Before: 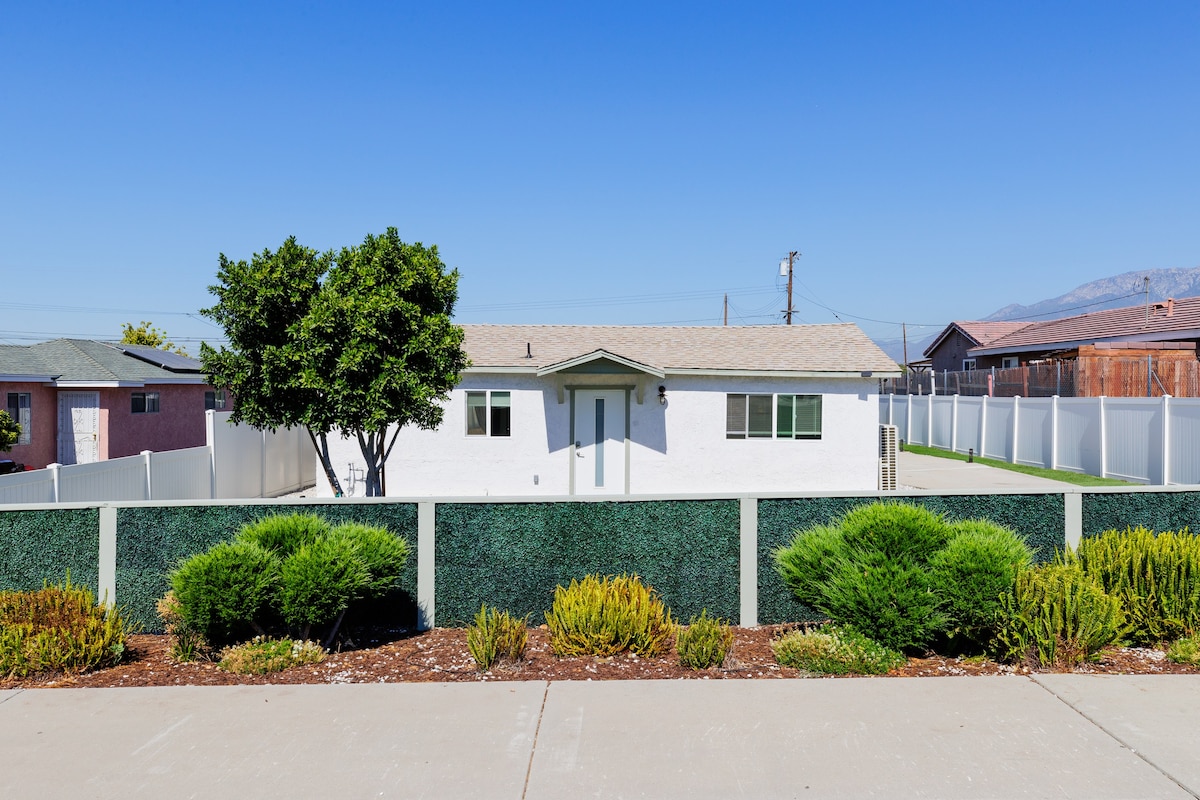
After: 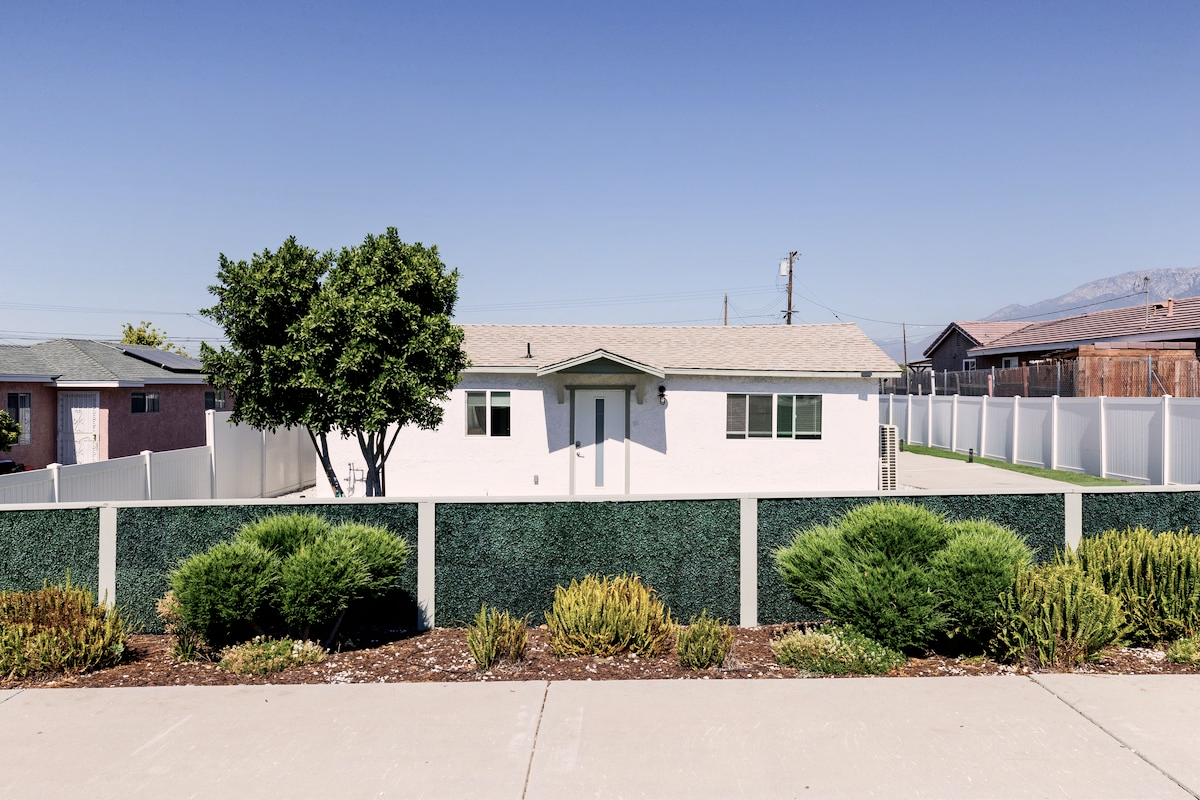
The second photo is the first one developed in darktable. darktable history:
shadows and highlights: shadows -62.32, white point adjustment -5.22, highlights 61.59
color correction: highlights a* 5.59, highlights b* 5.24, saturation 0.68
color balance rgb: global vibrance 10%
